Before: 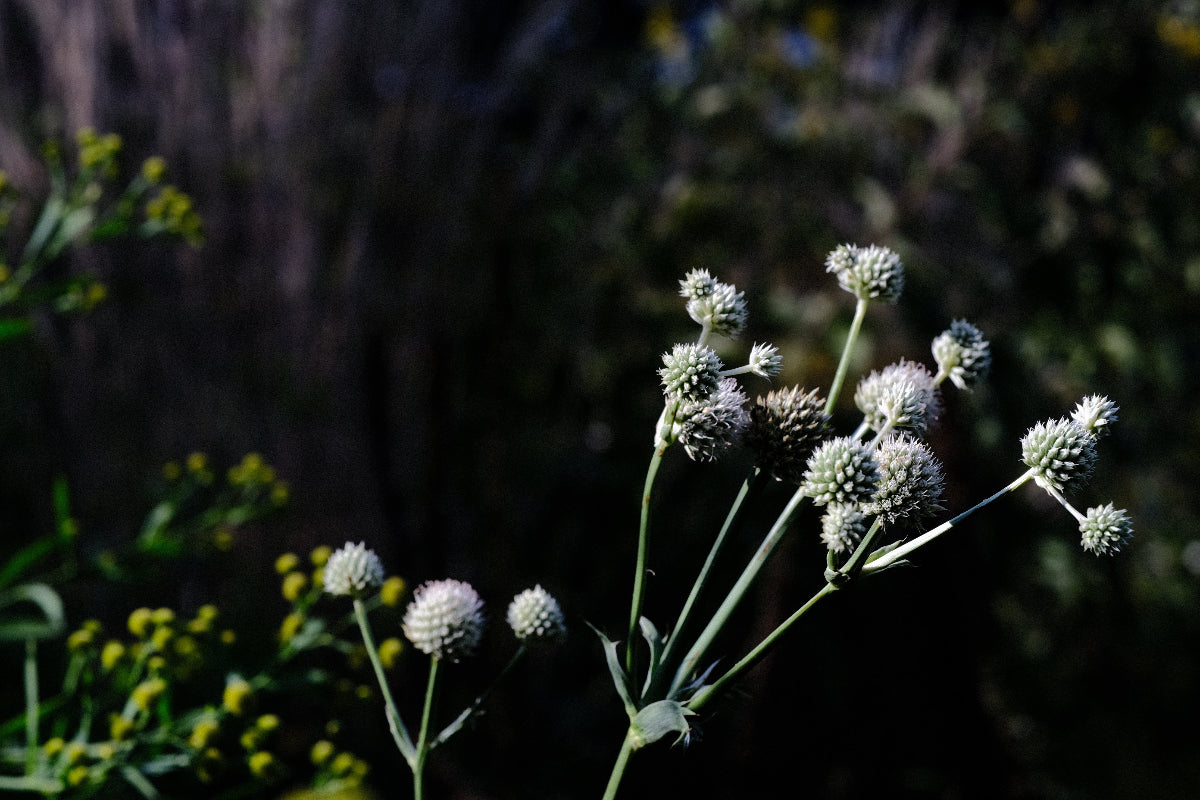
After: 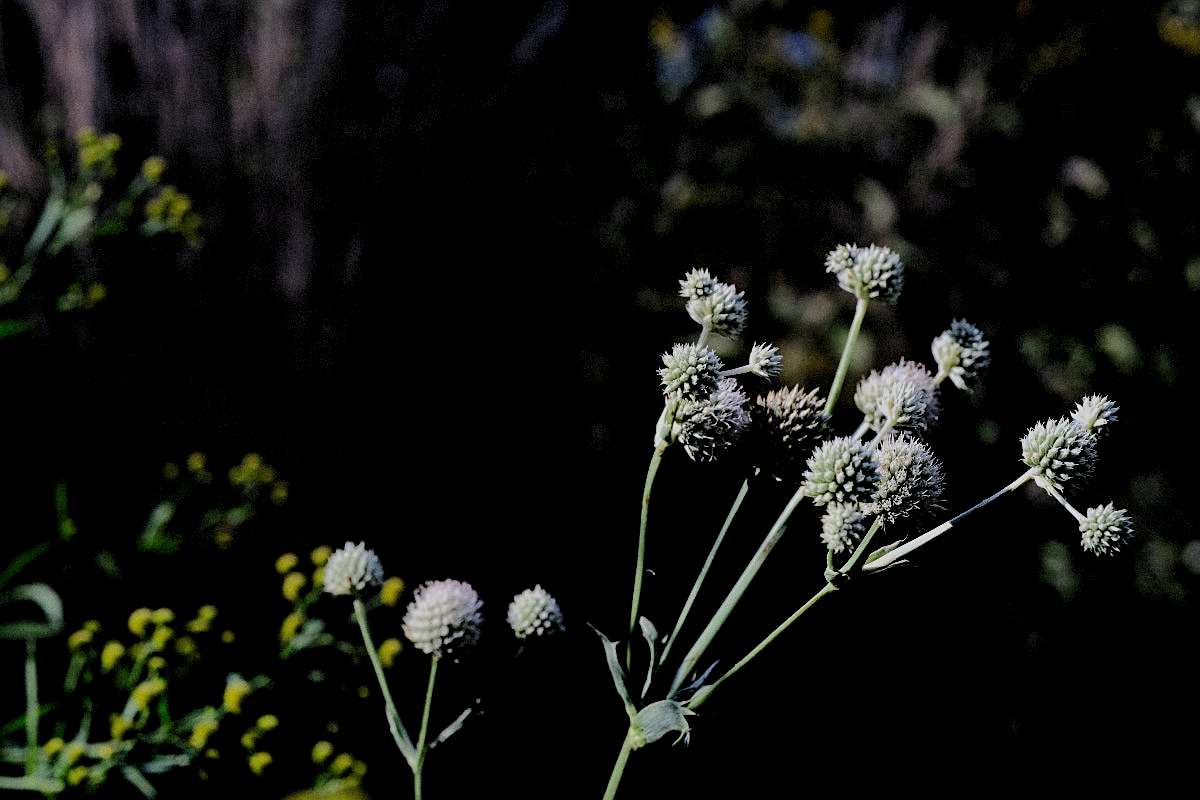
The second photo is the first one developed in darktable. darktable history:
levels: levels [0.026, 0.507, 0.987]
sharpen: on, module defaults
filmic rgb: black relative exposure -7.15 EV, white relative exposure 5.36 EV, hardness 3.02, color science v6 (2022)
